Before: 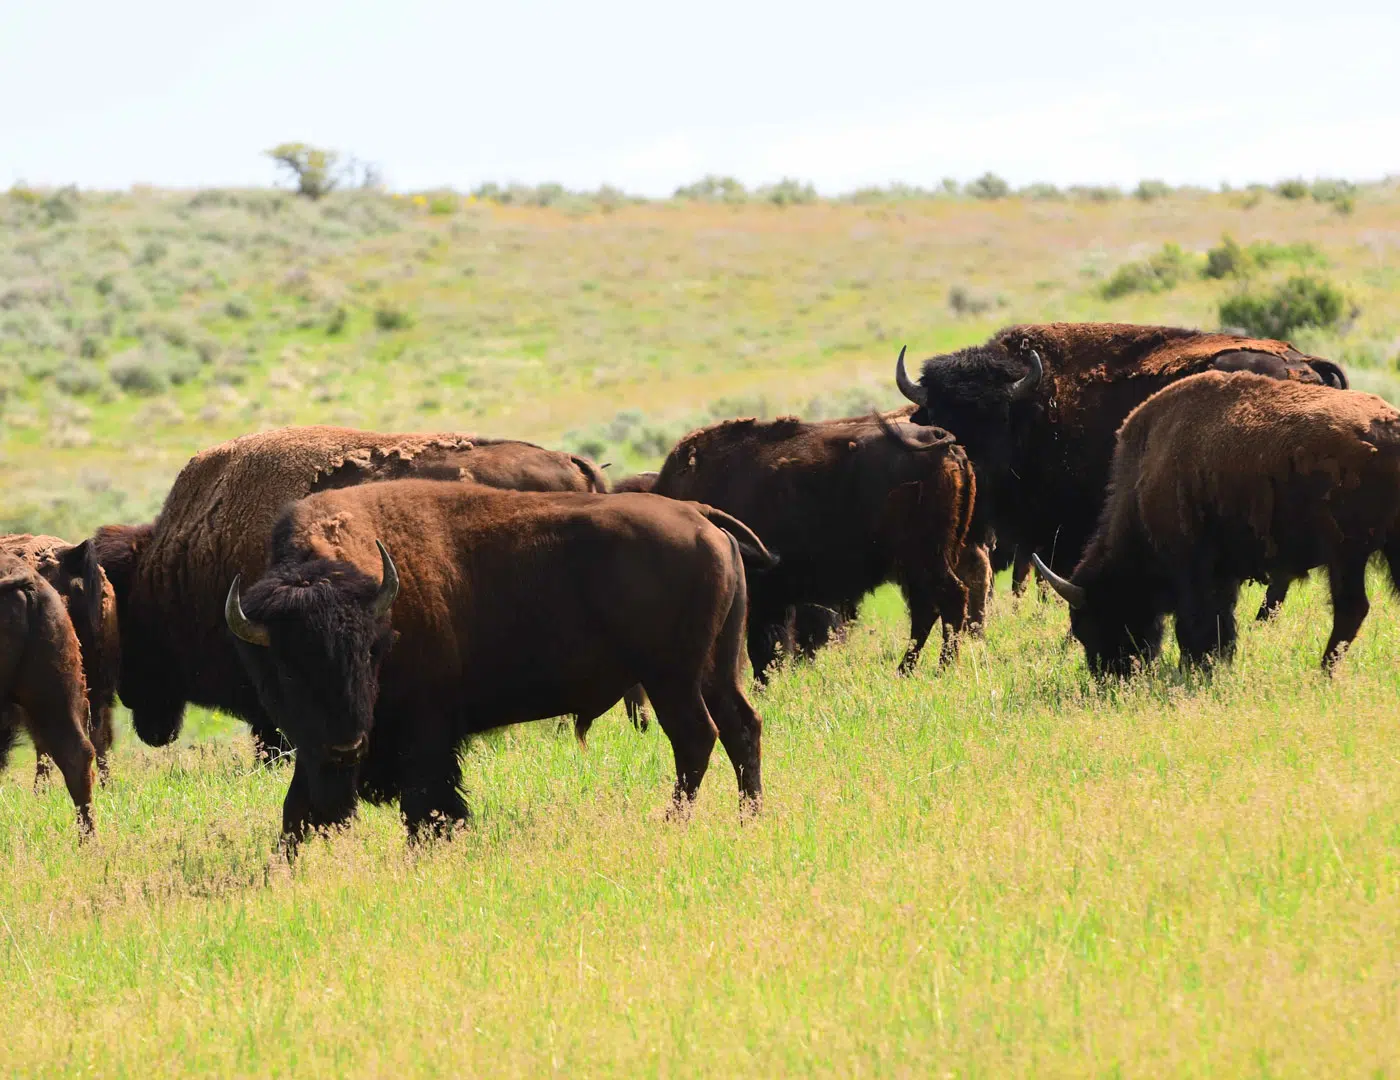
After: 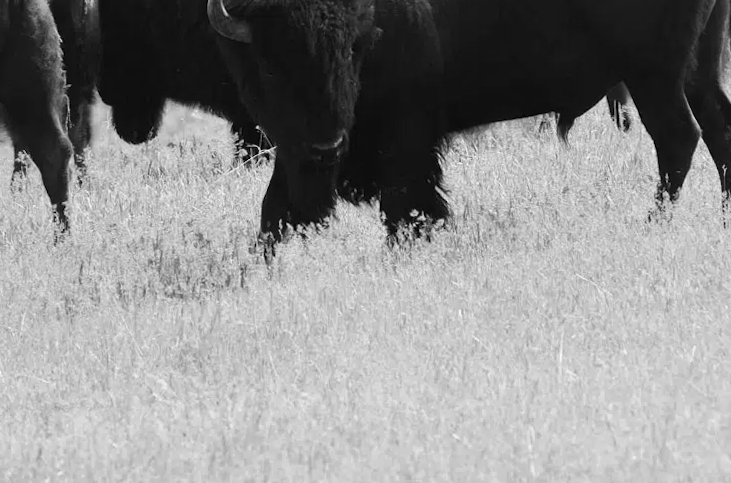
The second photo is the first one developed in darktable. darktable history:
contrast brightness saturation: contrast 0.01, saturation -0.05
crop and rotate: top 54.778%, right 46.61%, bottom 0.159%
rotate and perspective: rotation 0.226°, lens shift (vertical) -0.042, crop left 0.023, crop right 0.982, crop top 0.006, crop bottom 0.994
monochrome: on, module defaults
